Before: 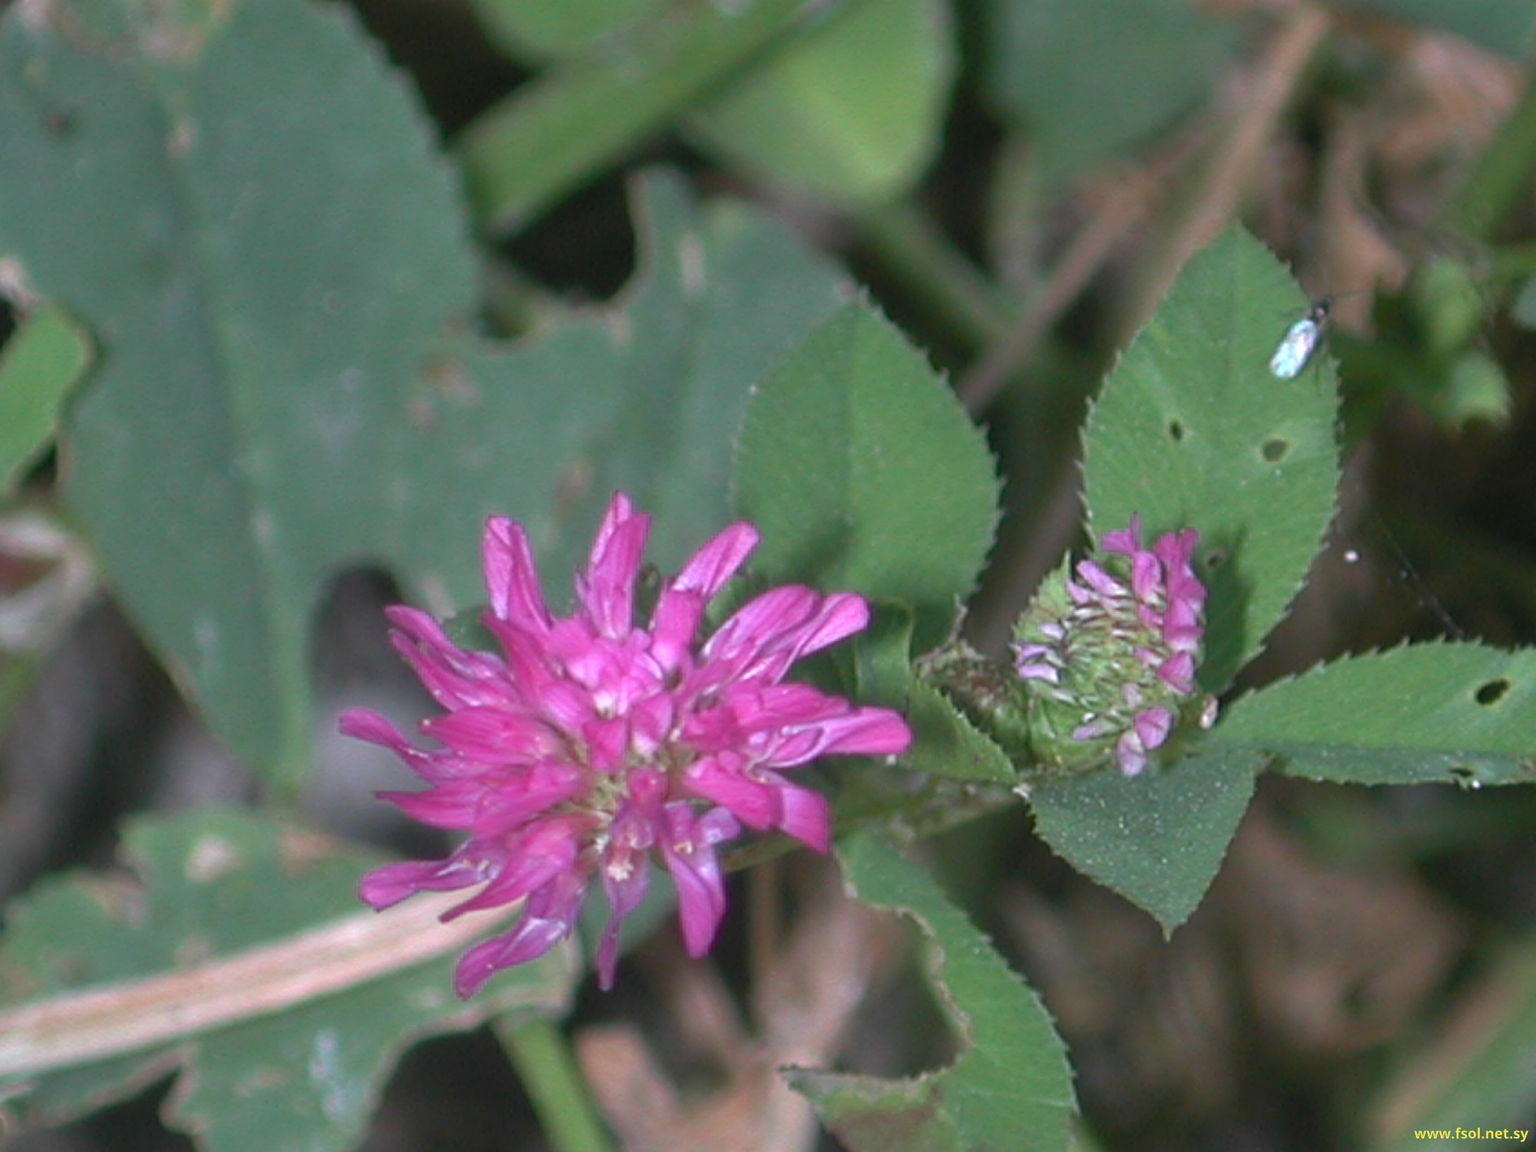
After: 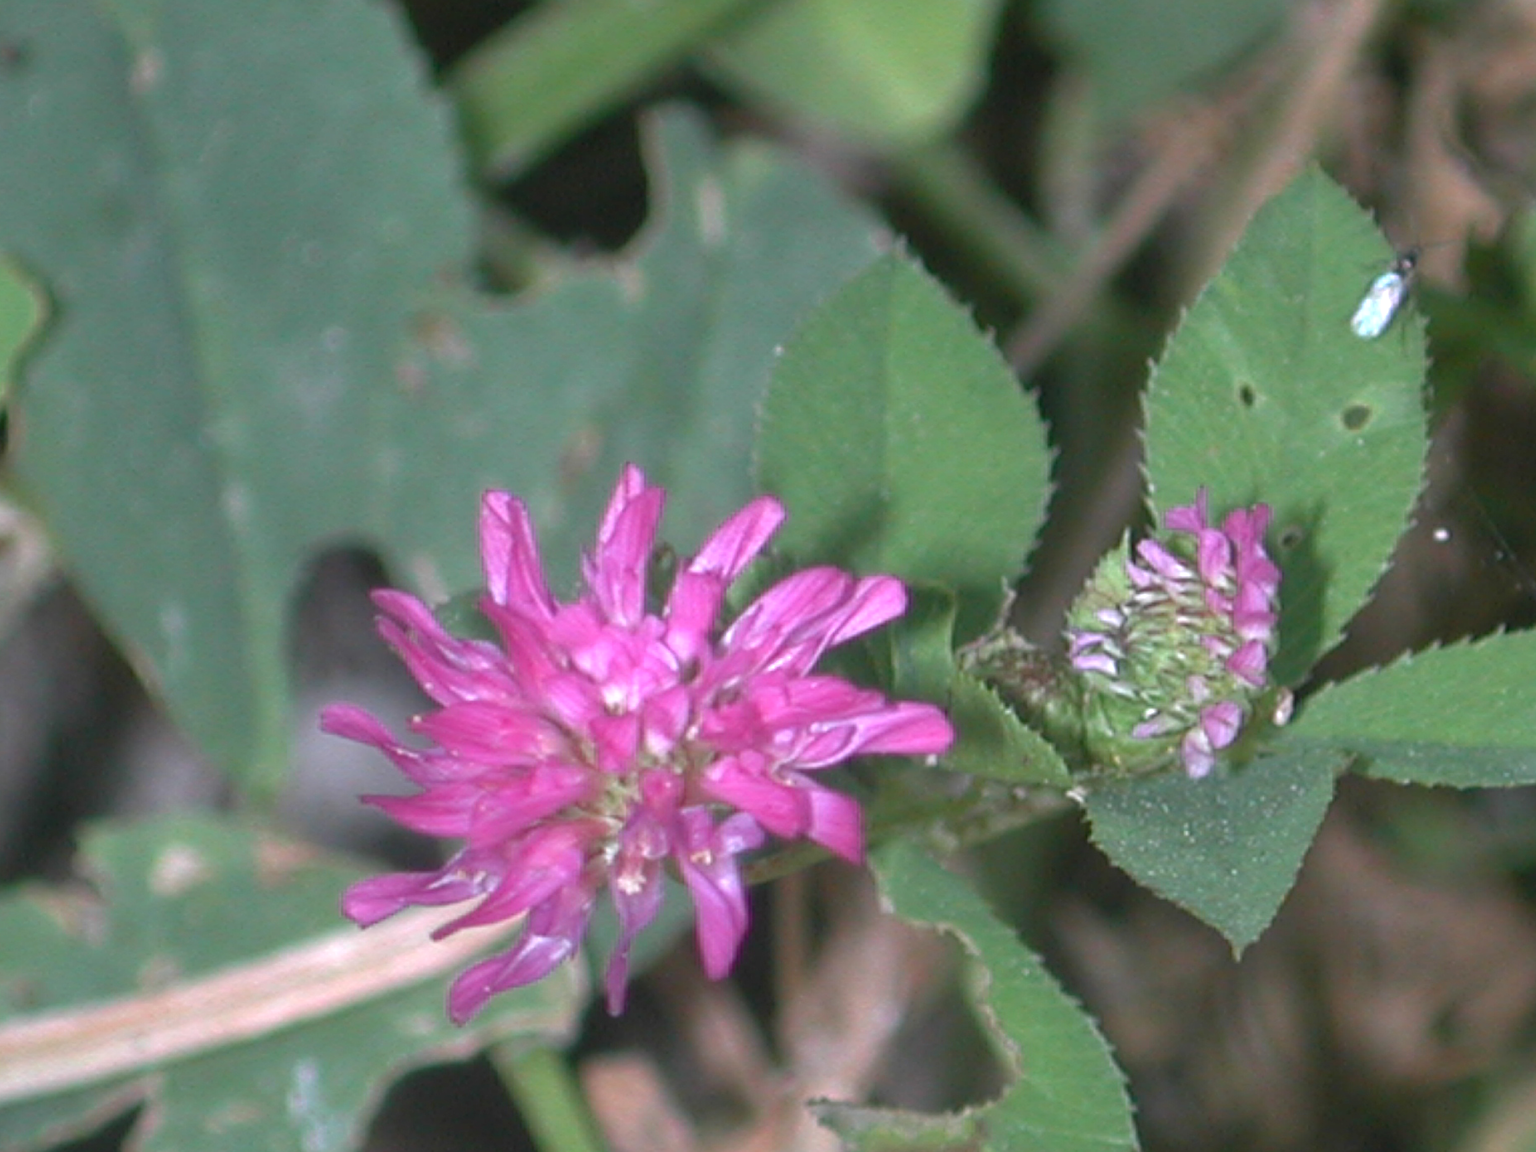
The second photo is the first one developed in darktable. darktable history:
exposure: black level correction 0, exposure 0.3 EV, compensate highlight preservation false
white balance: emerald 1
contrast brightness saturation: saturation -0.05
crop: left 3.305%, top 6.436%, right 6.389%, bottom 3.258%
